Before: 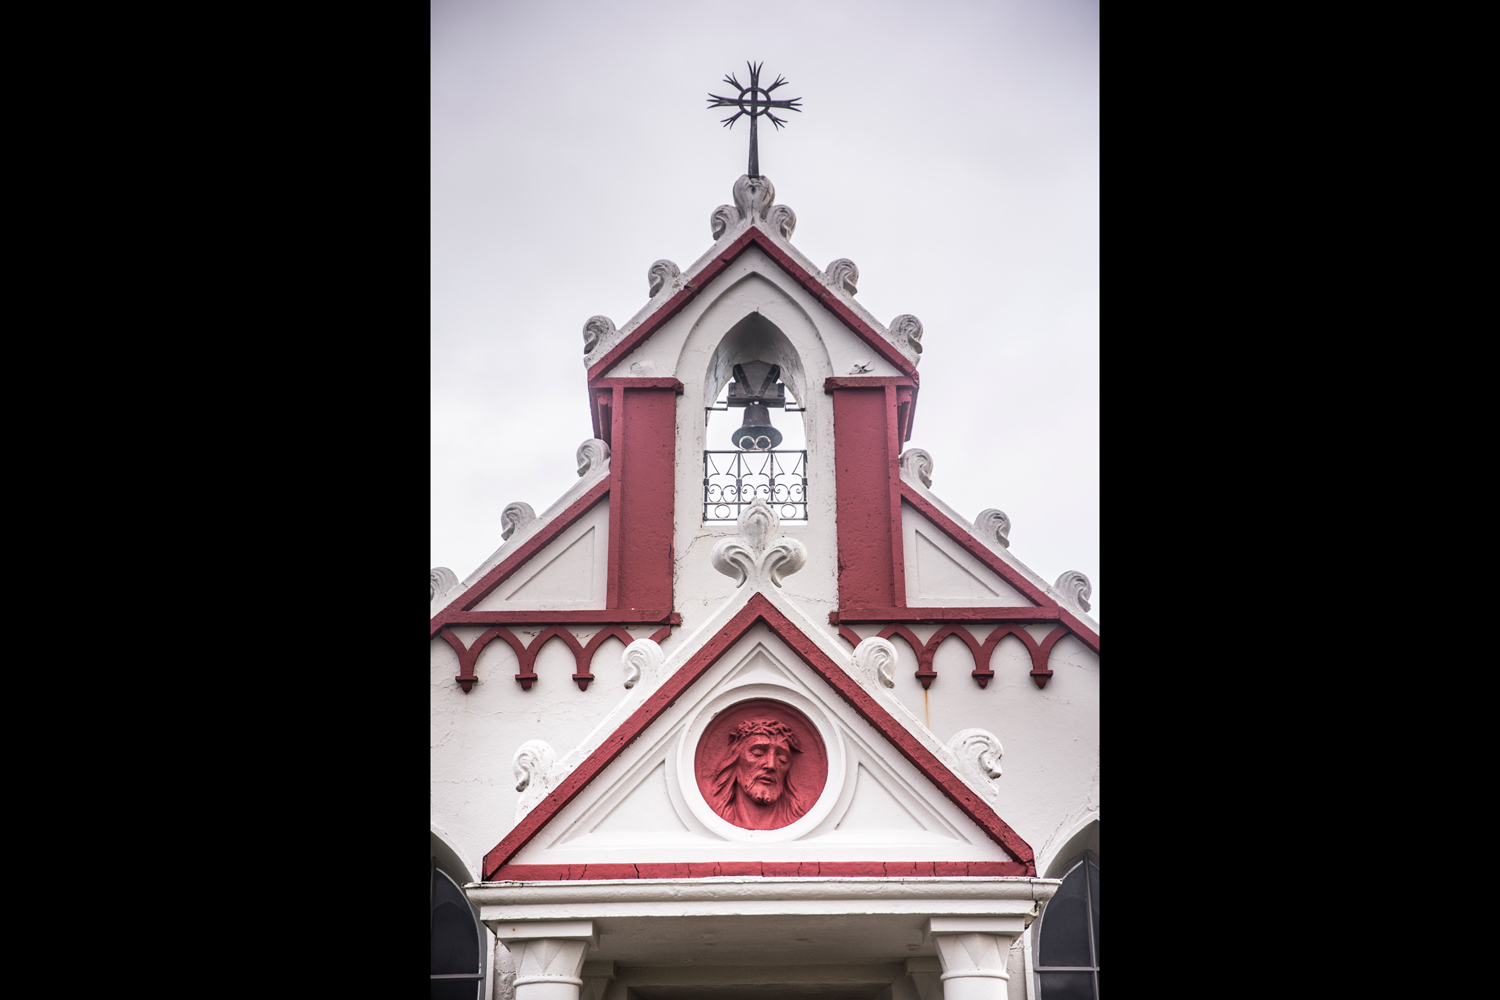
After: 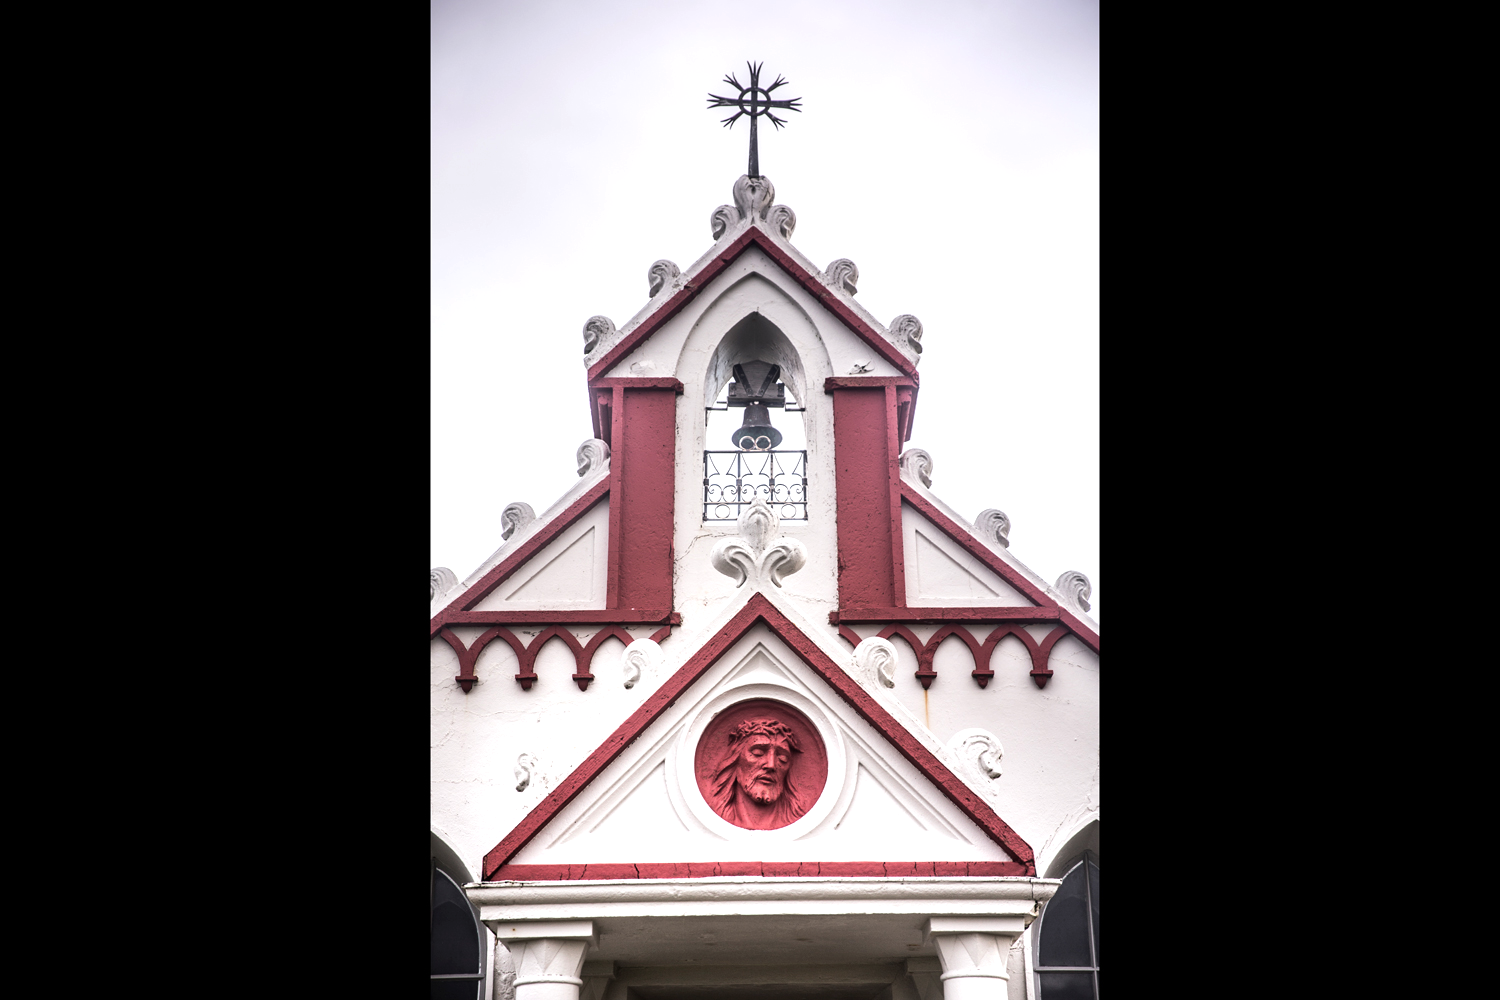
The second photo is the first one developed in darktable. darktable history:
tone equalizer: -8 EV -0.399 EV, -7 EV -0.428 EV, -6 EV -0.371 EV, -5 EV -0.183 EV, -3 EV 0.243 EV, -2 EV 0.323 EV, -1 EV 0.411 EV, +0 EV 0.443 EV, edges refinement/feathering 500, mask exposure compensation -1.57 EV, preserve details no
